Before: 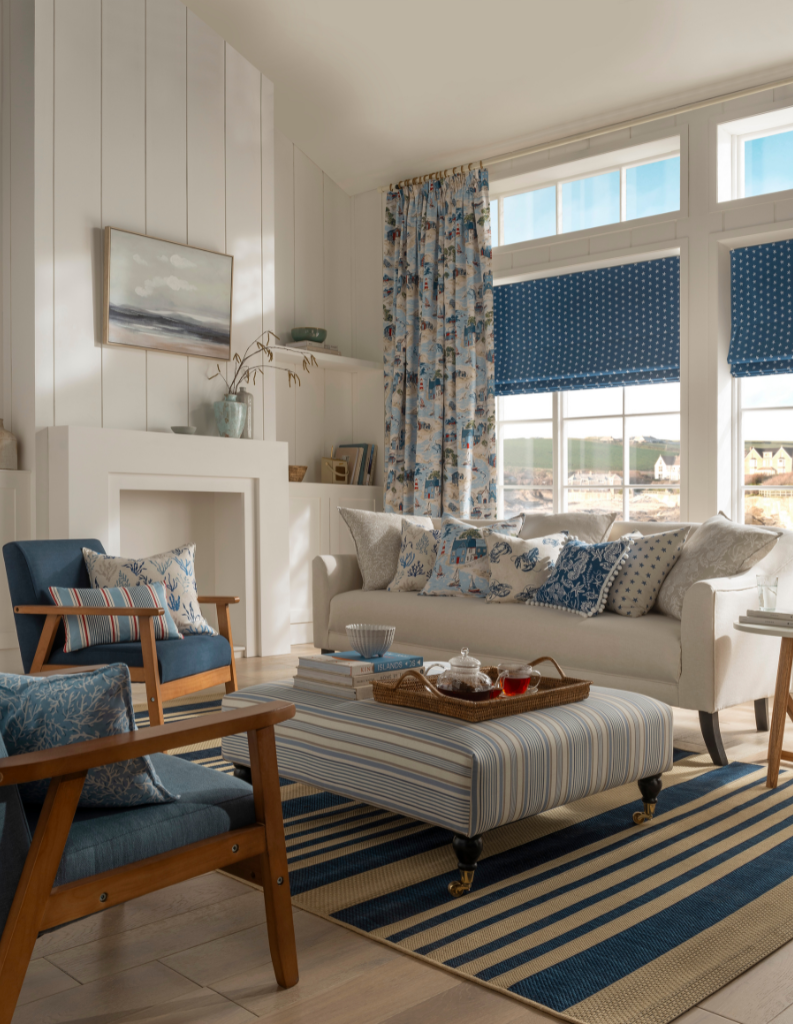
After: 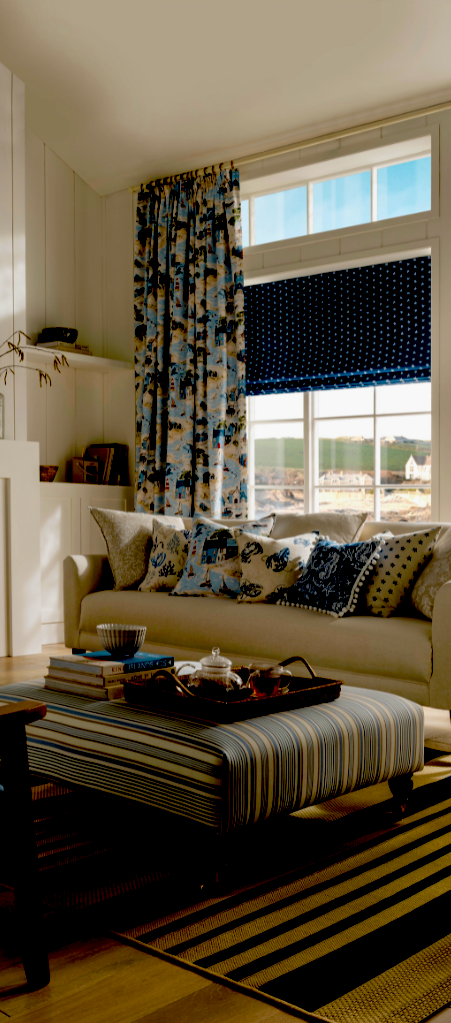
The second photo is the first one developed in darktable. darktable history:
color balance rgb: shadows lift › chroma 1.031%, shadows lift › hue 217.79°, perceptual saturation grading › global saturation 30.83%, global vibrance 2.899%
exposure: black level correction 0.099, exposure -0.085 EV, compensate highlight preservation false
crop: left 31.435%, top 0.016%, right 11.583%
